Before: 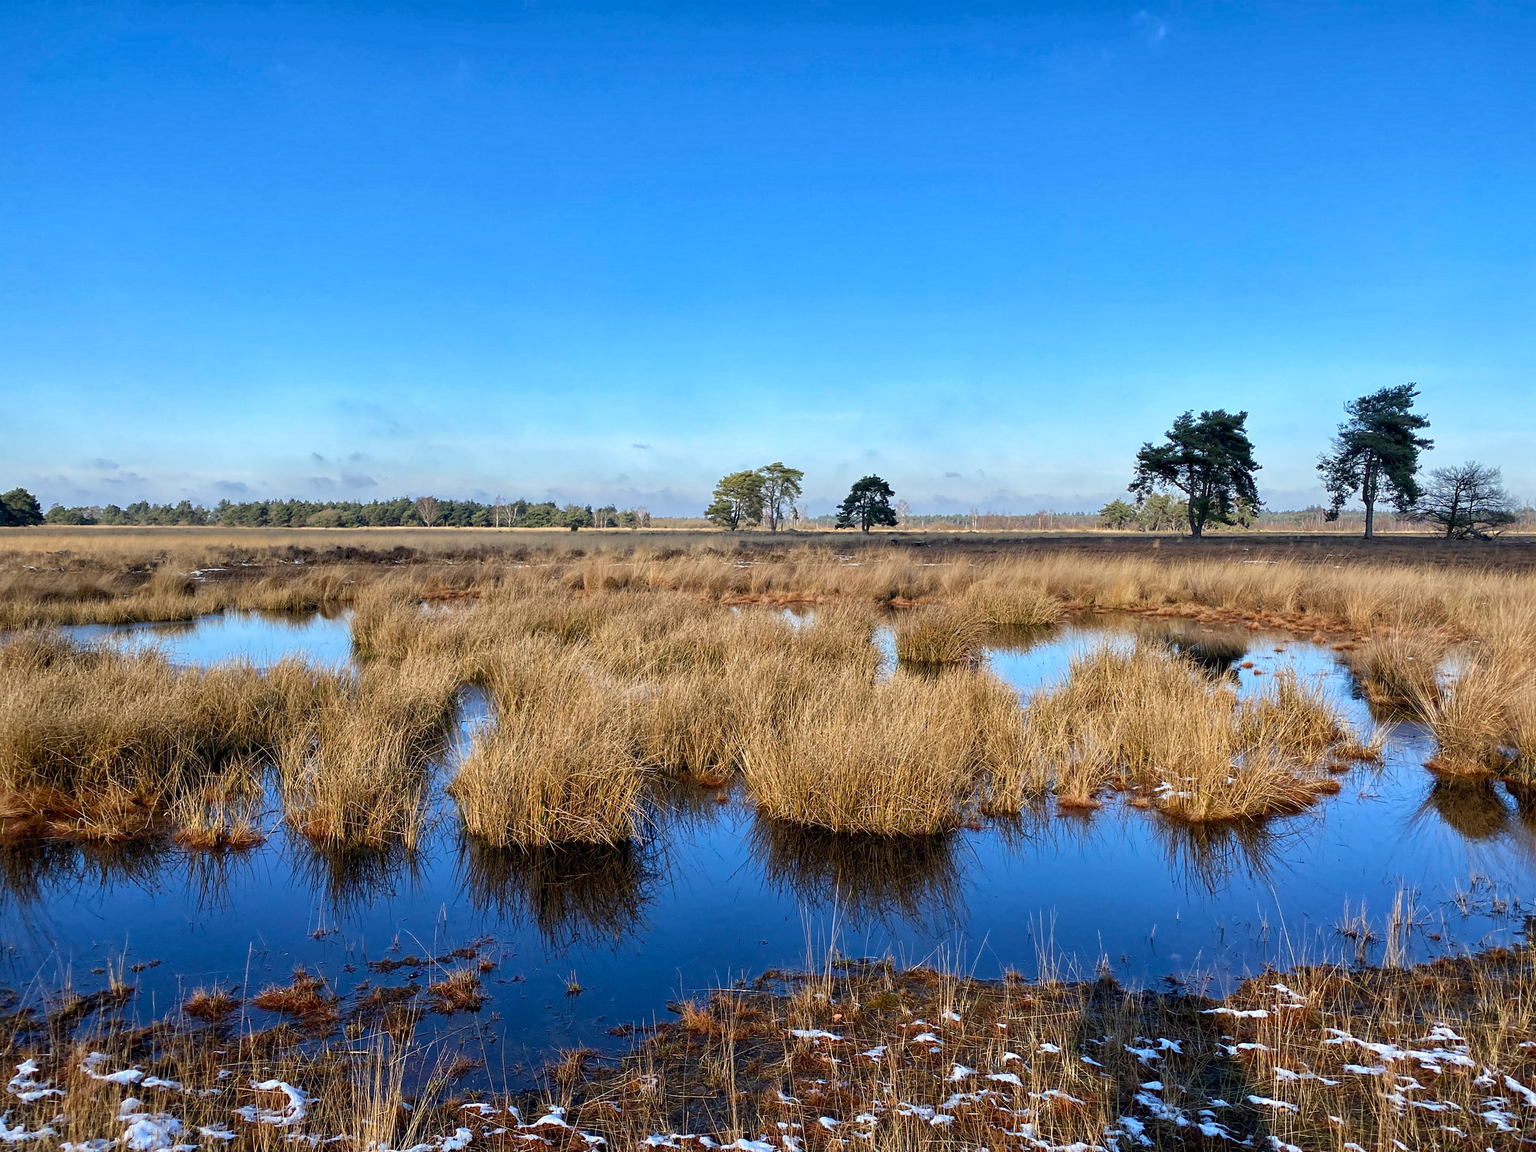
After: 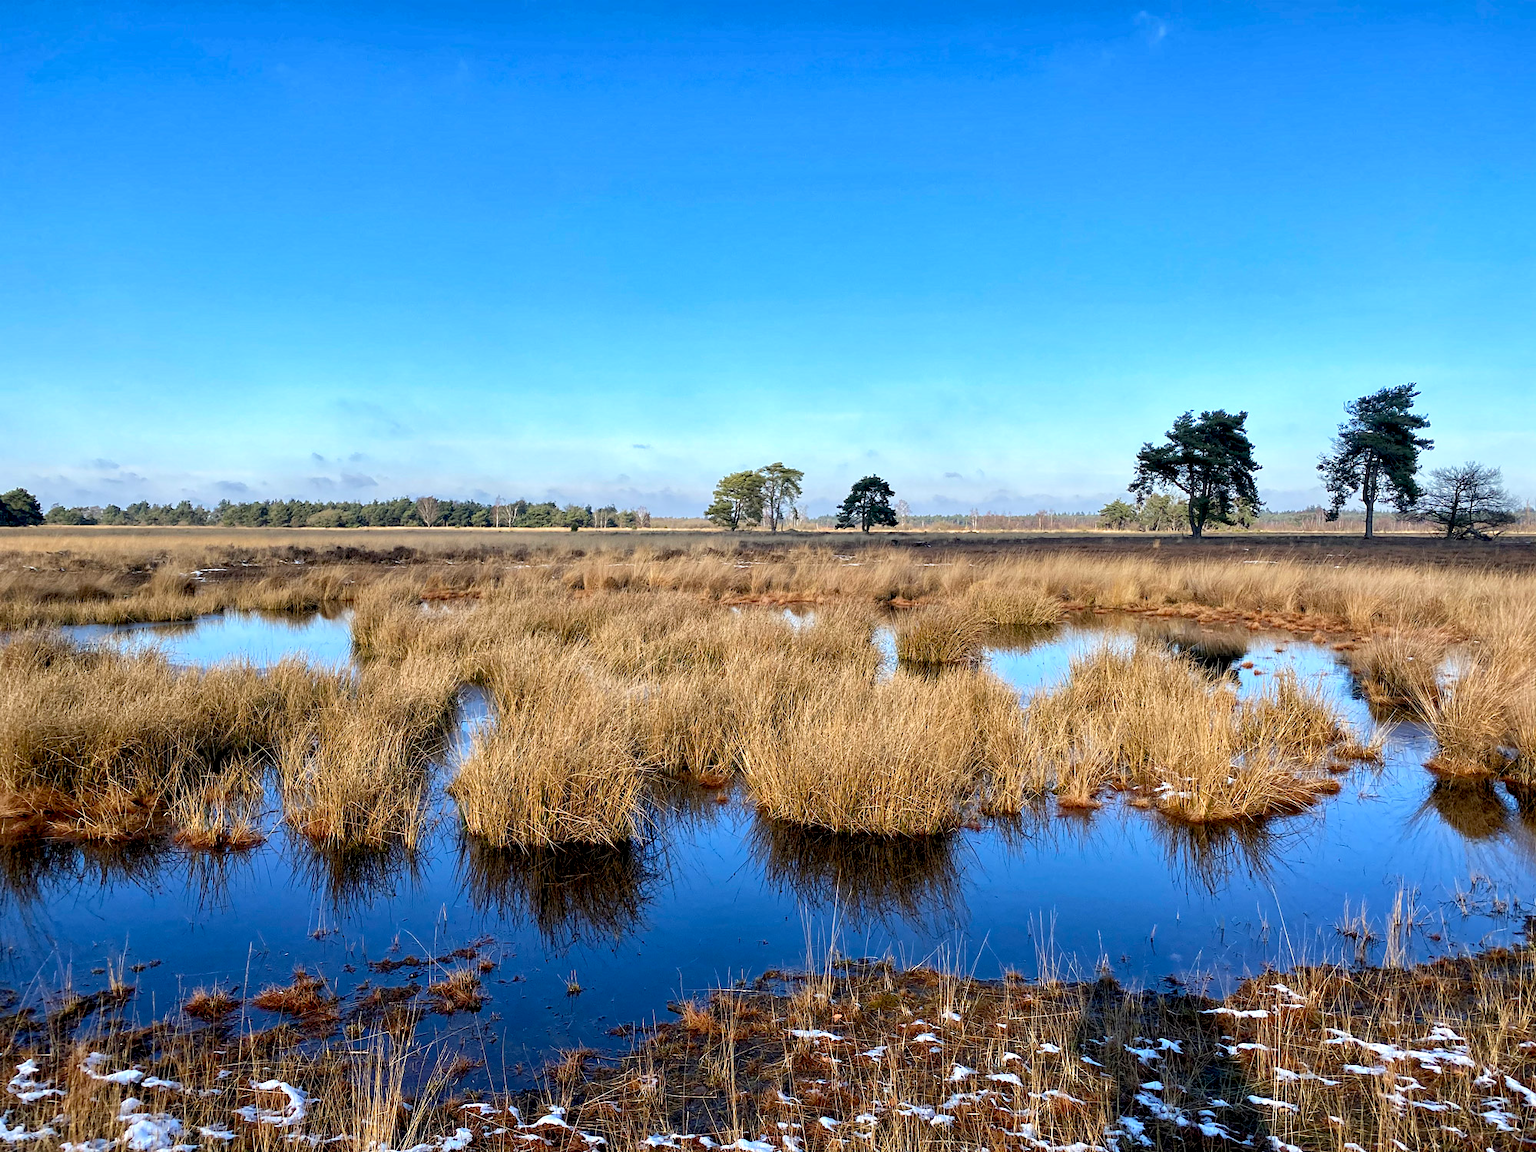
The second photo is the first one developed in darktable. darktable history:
exposure: black level correction 0.005, exposure 0.273 EV, compensate exposure bias true, compensate highlight preservation false
